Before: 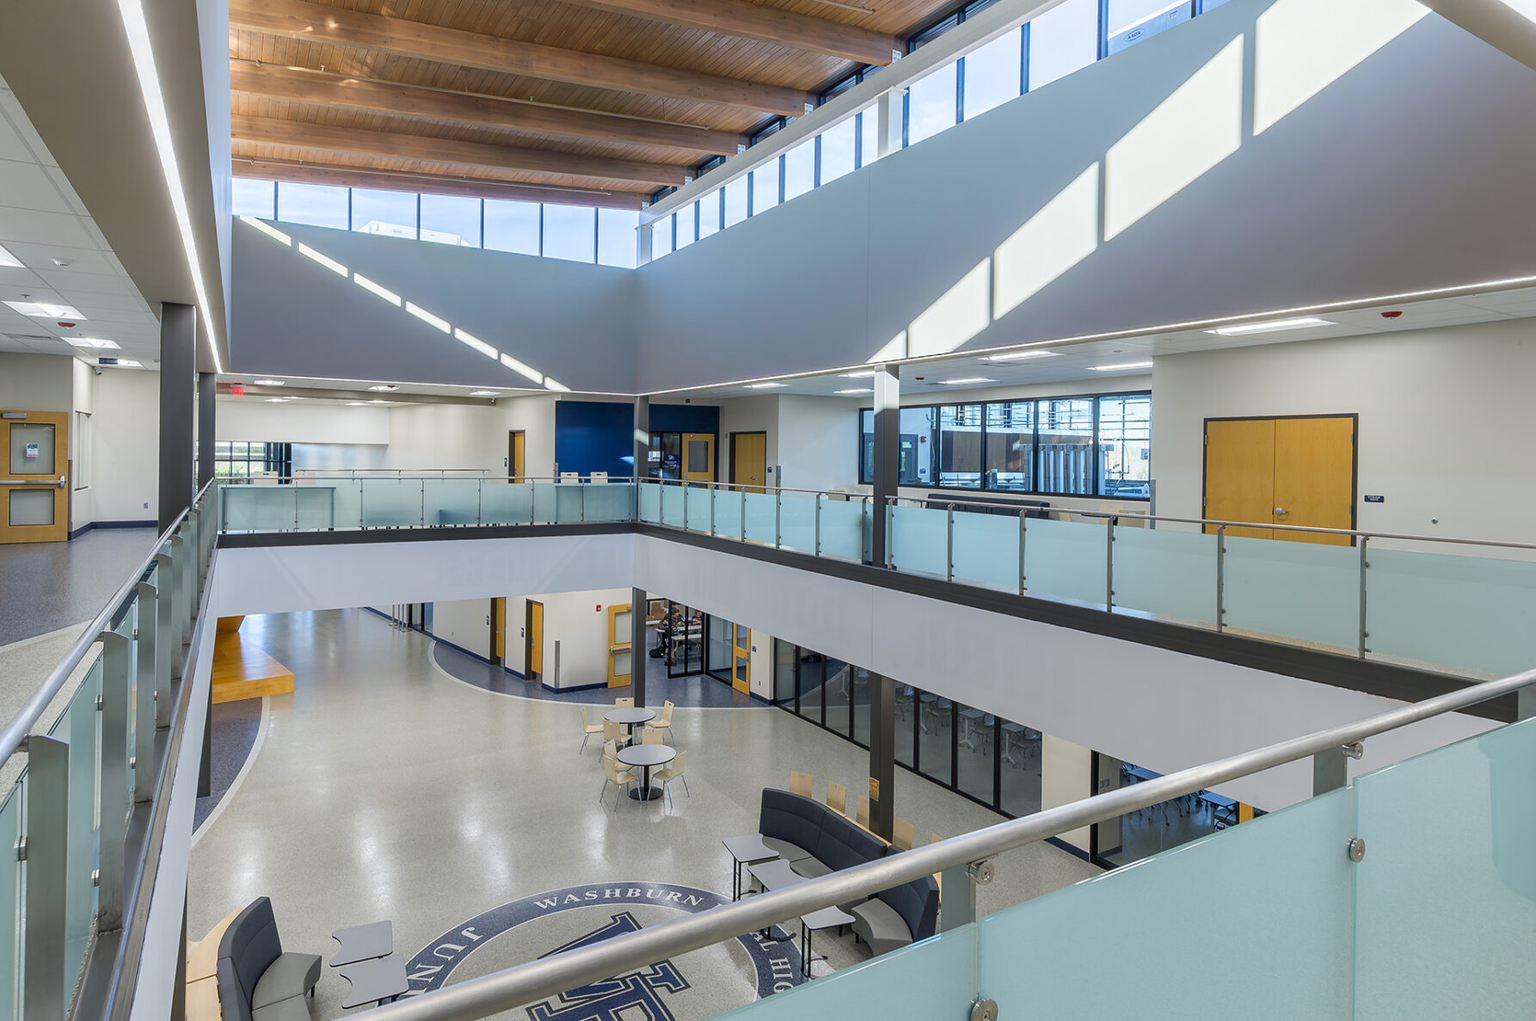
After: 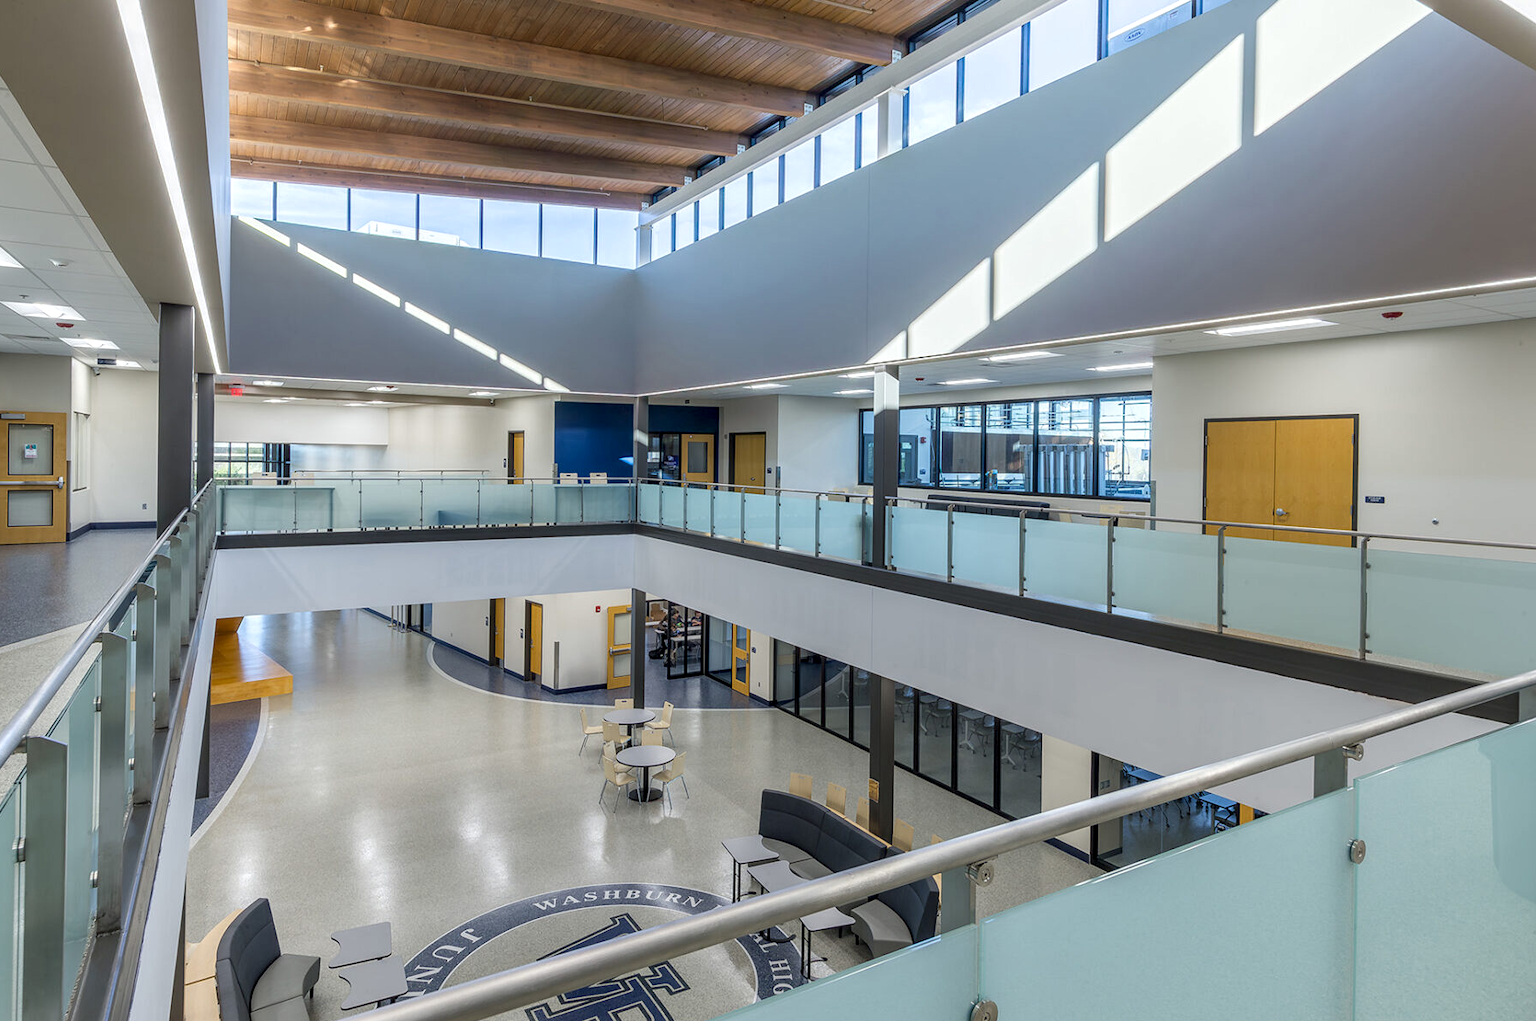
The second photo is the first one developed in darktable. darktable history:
crop and rotate: left 0.126%
local contrast: on, module defaults
